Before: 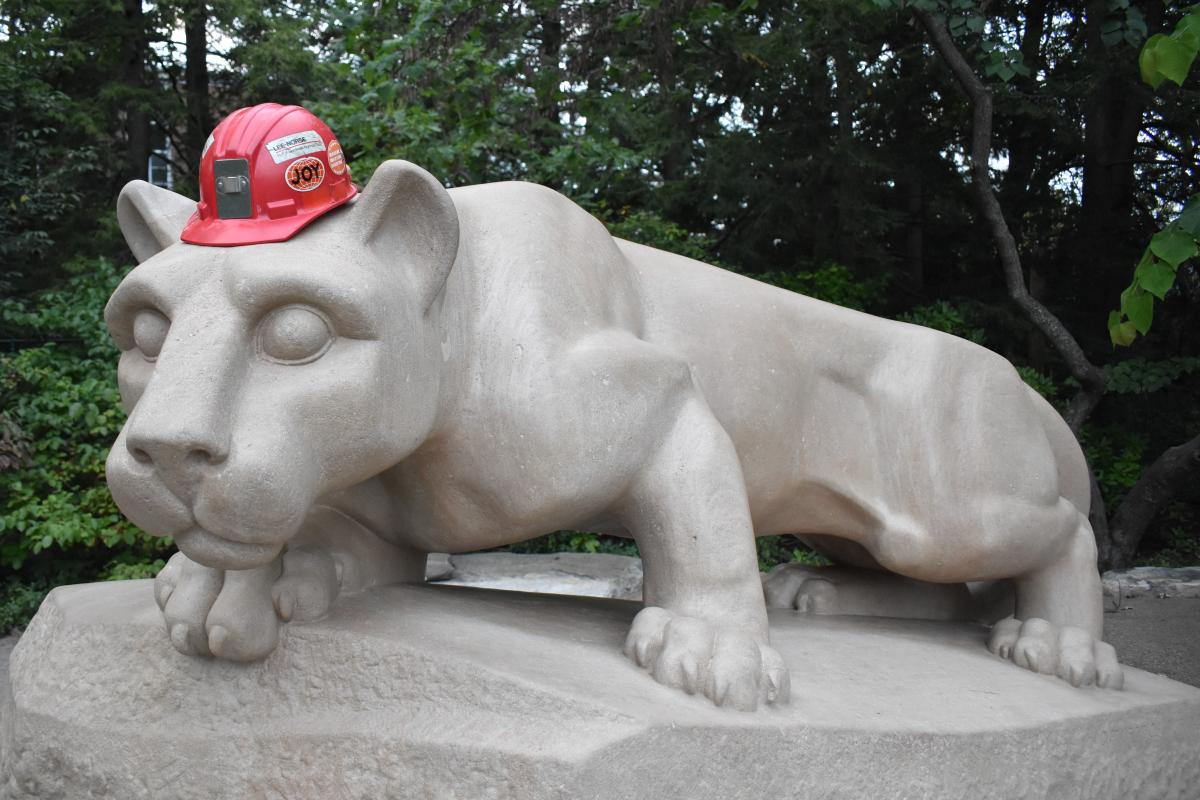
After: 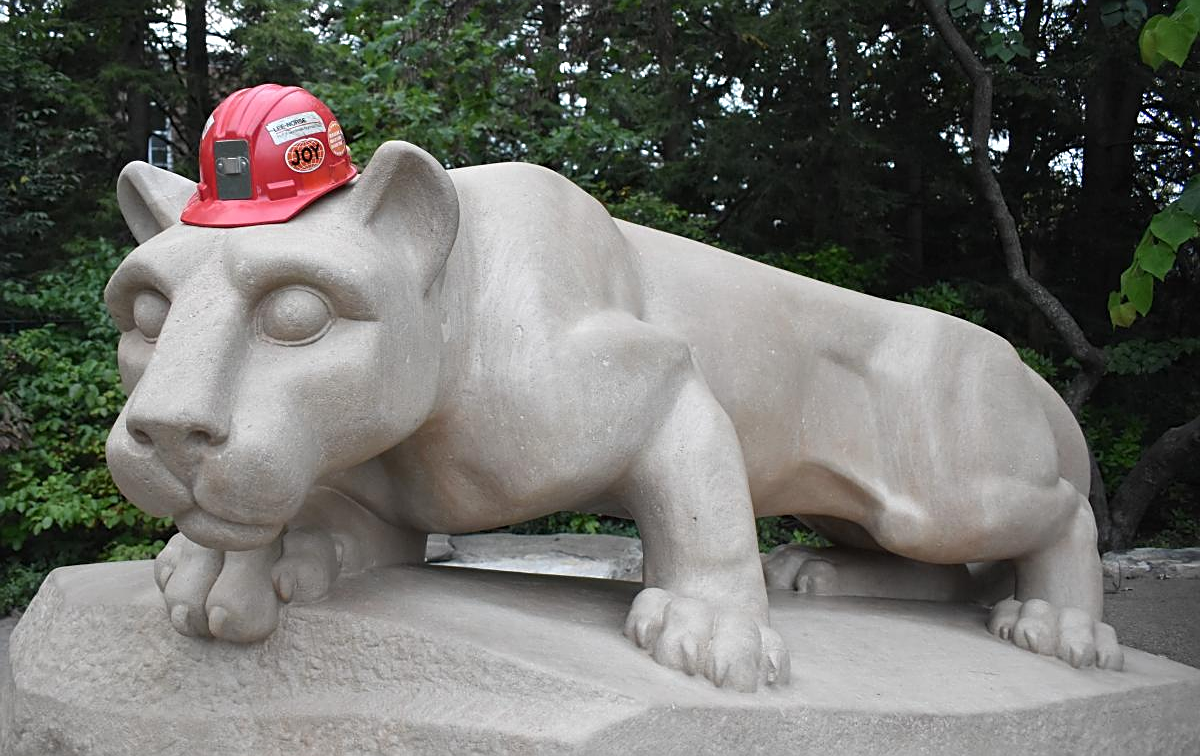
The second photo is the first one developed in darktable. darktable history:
sharpen: on, module defaults
crop and rotate: top 2.479%, bottom 3.018%
